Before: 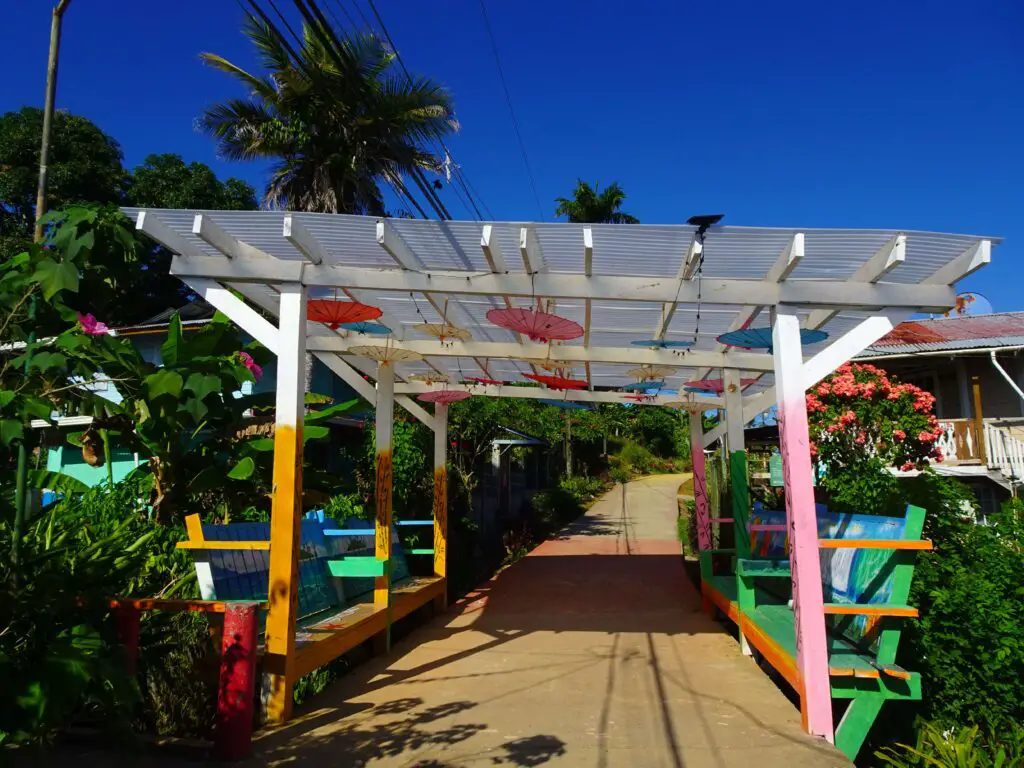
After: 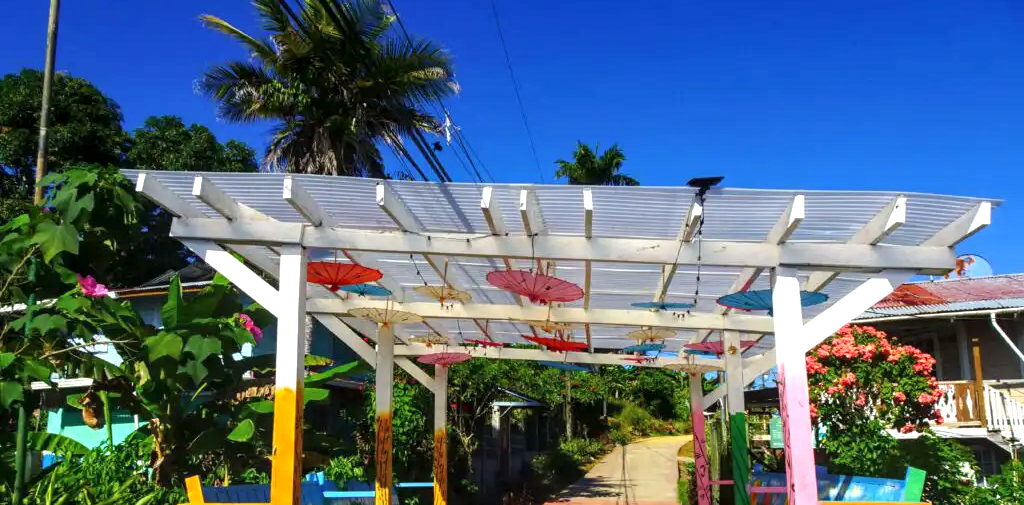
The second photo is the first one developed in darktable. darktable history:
local contrast: on, module defaults
exposure: exposure 0.737 EV, compensate highlight preservation false
crop and rotate: top 4.955%, bottom 29.196%
